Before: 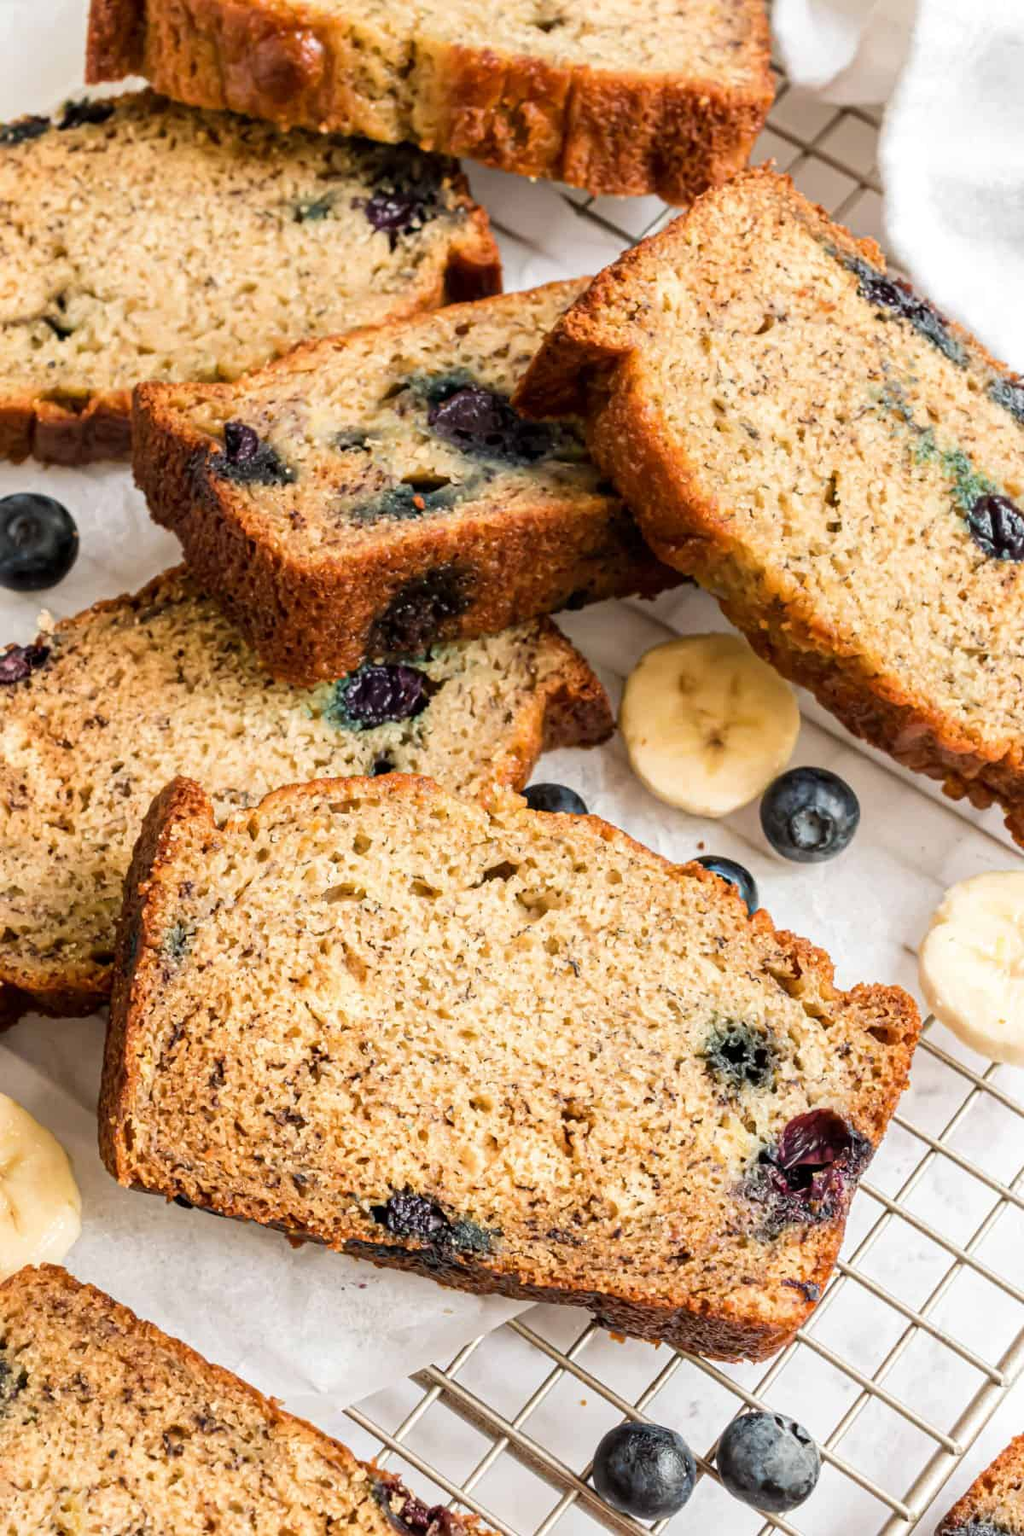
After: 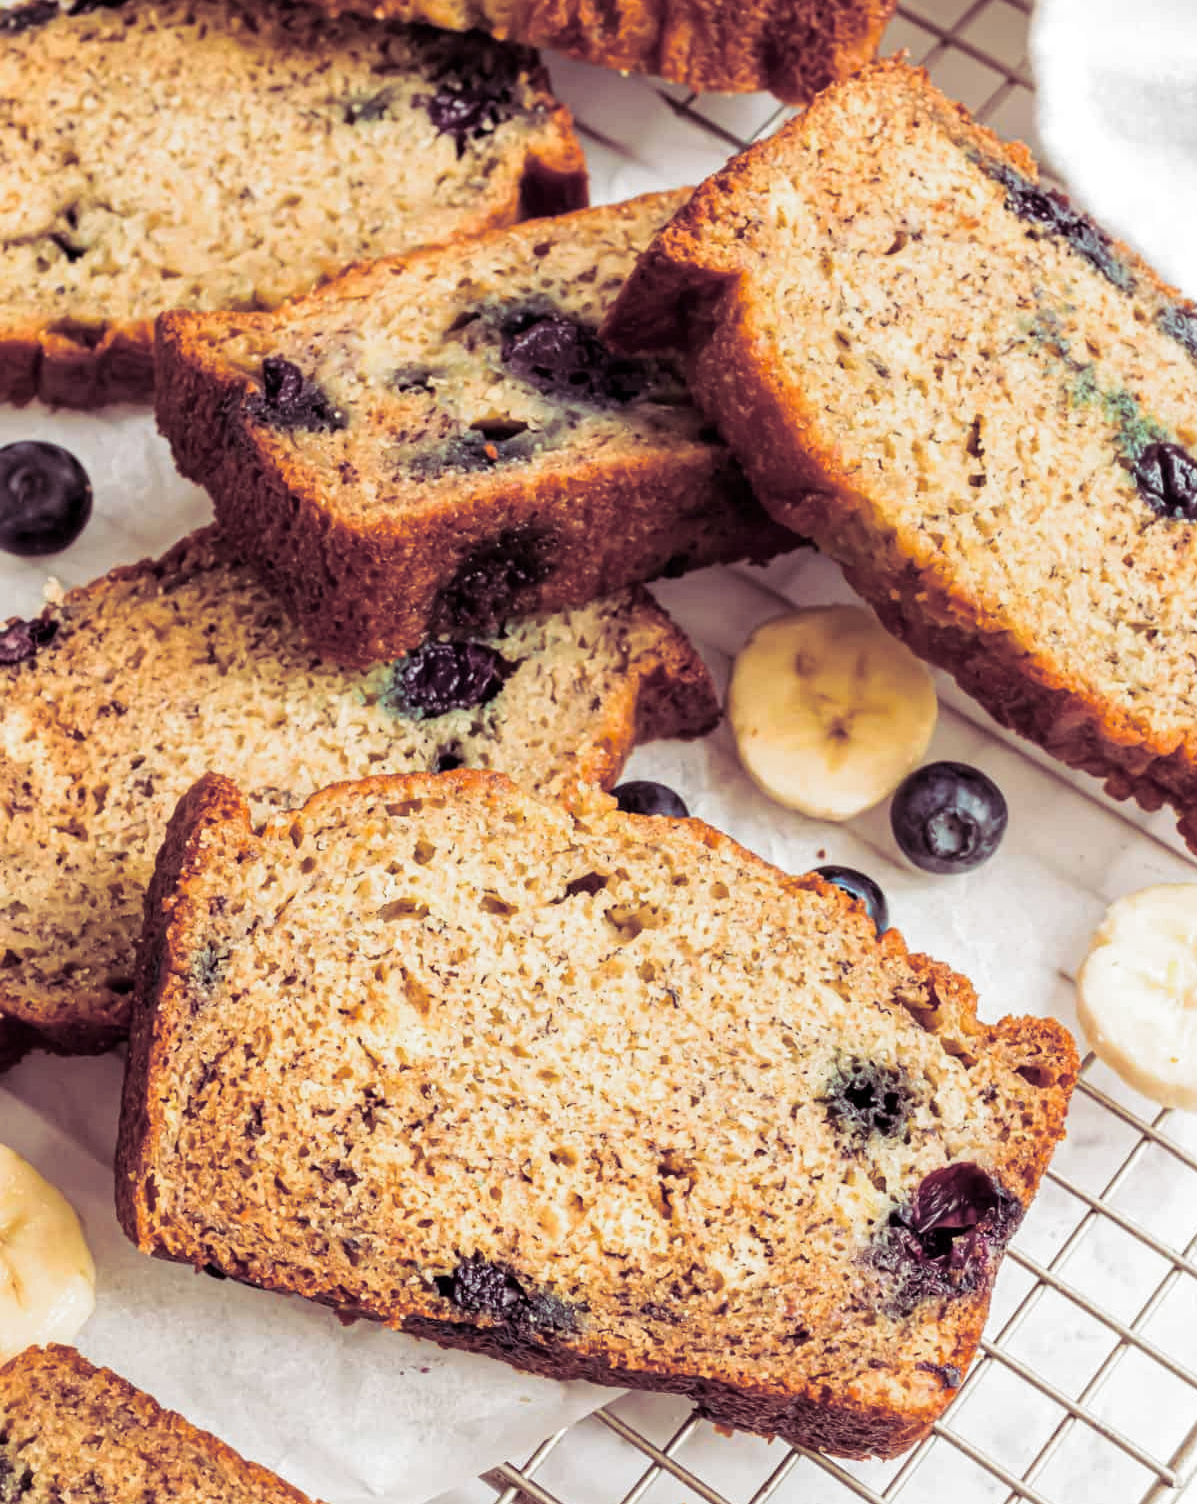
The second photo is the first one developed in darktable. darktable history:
crop: top 7.625%, bottom 8.027%
split-toning: shadows › hue 316.8°, shadows › saturation 0.47, highlights › hue 201.6°, highlights › saturation 0, balance -41.97, compress 28.01%
